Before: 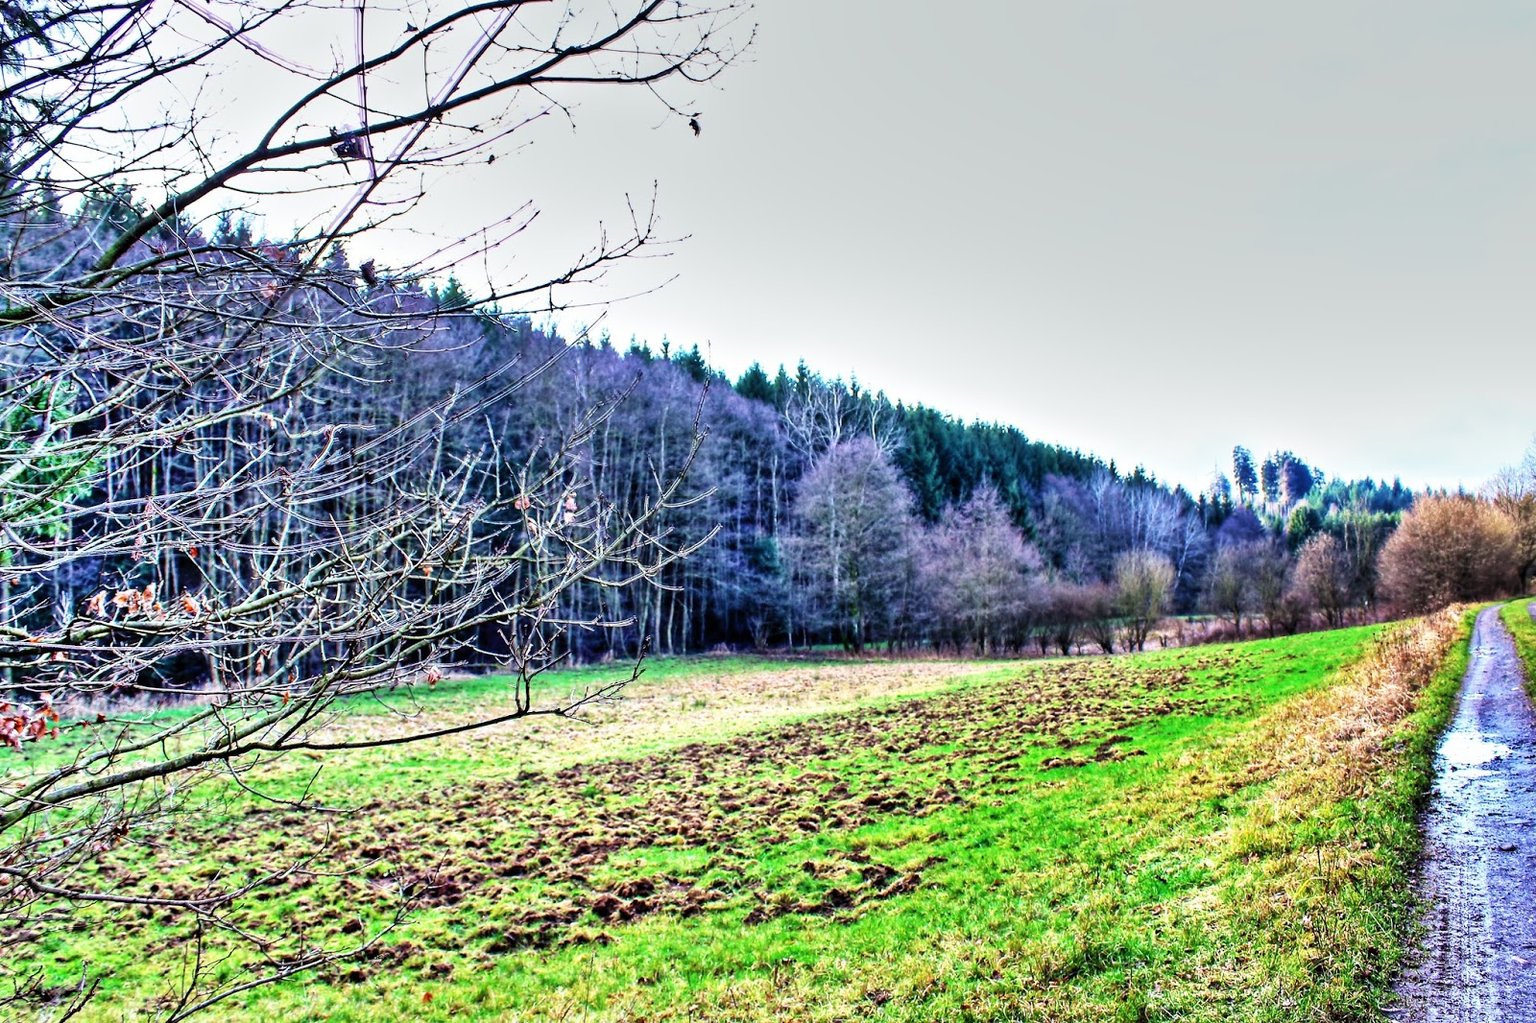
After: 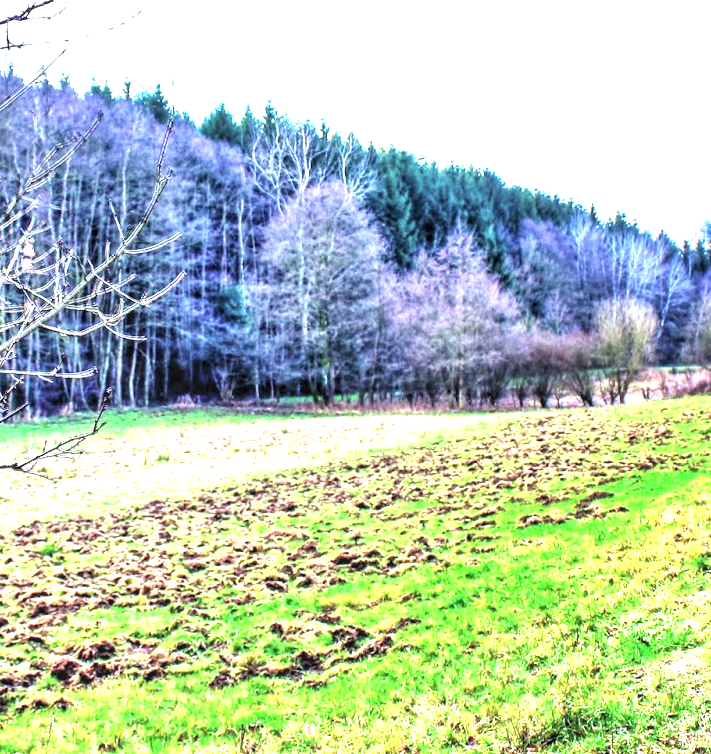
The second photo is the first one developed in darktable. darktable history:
crop: left 35.394%, top 25.821%, right 20.119%, bottom 3.419%
exposure: exposure 0.927 EV, compensate highlight preservation false
color zones: curves: ch0 [(0, 0.558) (0.143, 0.559) (0.286, 0.529) (0.429, 0.505) (0.571, 0.5) (0.714, 0.5) (0.857, 0.5) (1, 0.558)]; ch1 [(0, 0.469) (0.01, 0.469) (0.12, 0.446) (0.248, 0.469) (0.5, 0.5) (0.748, 0.5) (0.99, 0.469) (1, 0.469)]
contrast brightness saturation: brightness 0.15
local contrast: on, module defaults
